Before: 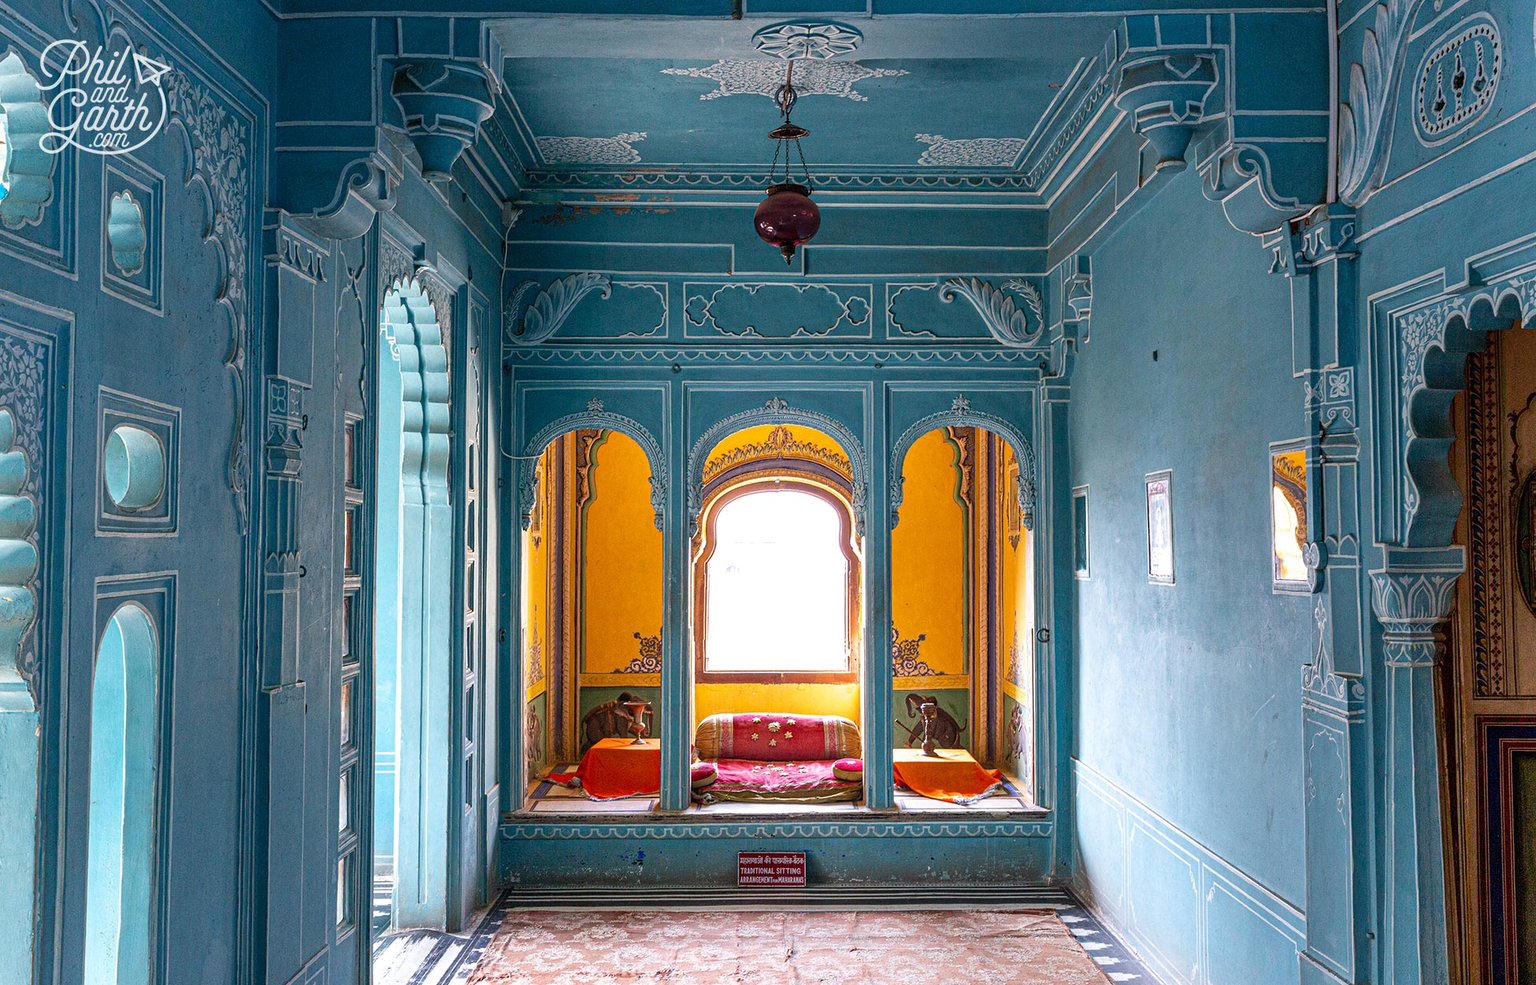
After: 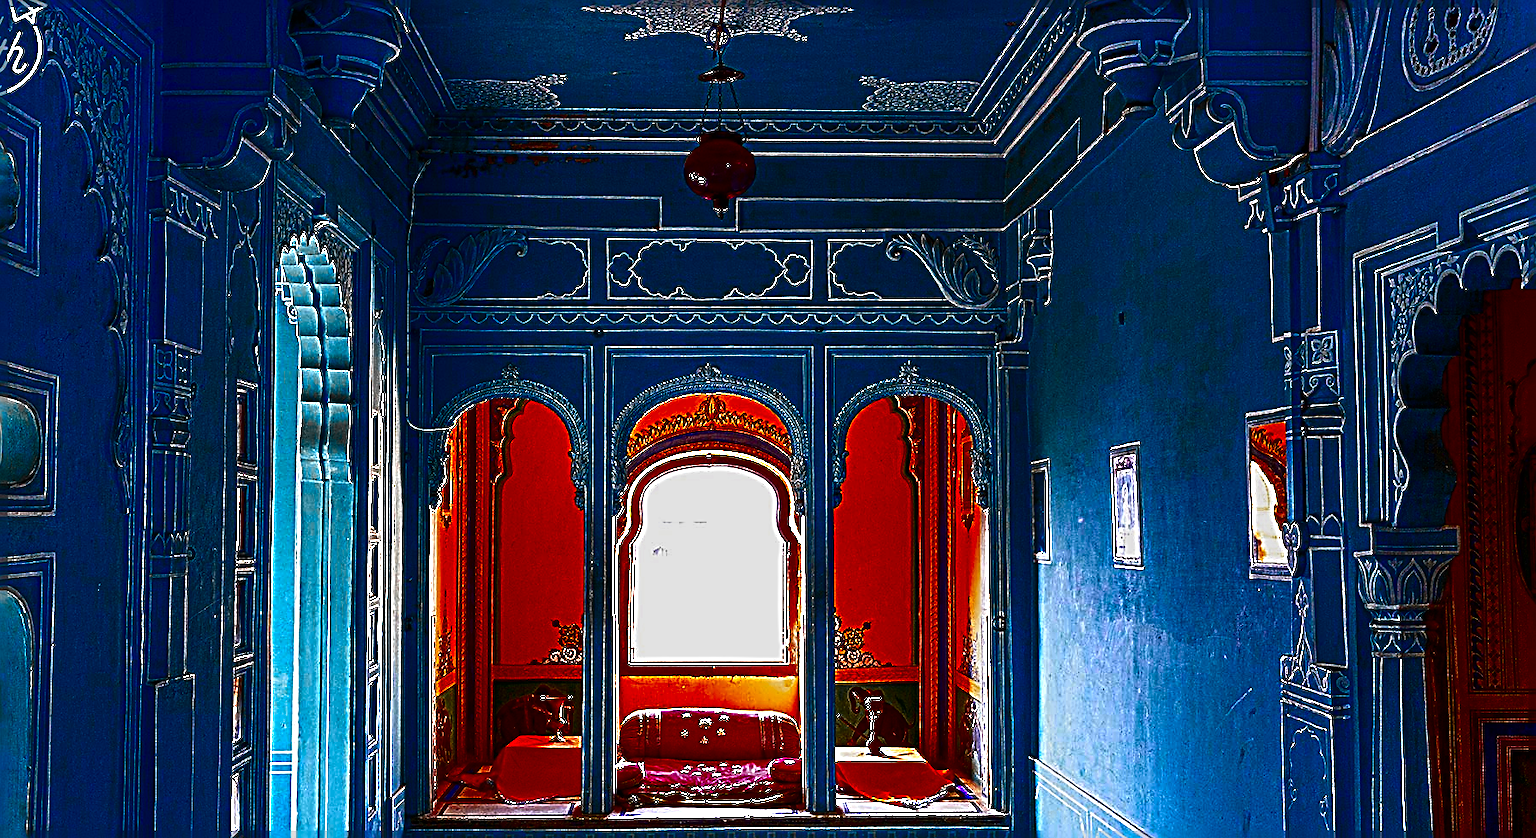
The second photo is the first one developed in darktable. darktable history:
crop: left 8.324%, top 6.548%, bottom 15.336%
color zones: curves: ch0 [(0, 0.363) (0.128, 0.373) (0.25, 0.5) (0.402, 0.407) (0.521, 0.525) (0.63, 0.559) (0.729, 0.662) (0.867, 0.471)]; ch1 [(0, 0.515) (0.136, 0.618) (0.25, 0.5) (0.378, 0) (0.516, 0) (0.622, 0.593) (0.737, 0.819) (0.87, 0.593)]; ch2 [(0, 0.529) (0.128, 0.471) (0.282, 0.451) (0.386, 0.662) (0.516, 0.525) (0.633, 0.554) (0.75, 0.62) (0.875, 0.441)]
contrast brightness saturation: brightness -0.998, saturation 0.987
sharpen: radius 3.205, amount 1.747
exposure: black level correction -0.015, exposure -0.135 EV, compensate highlight preservation false
